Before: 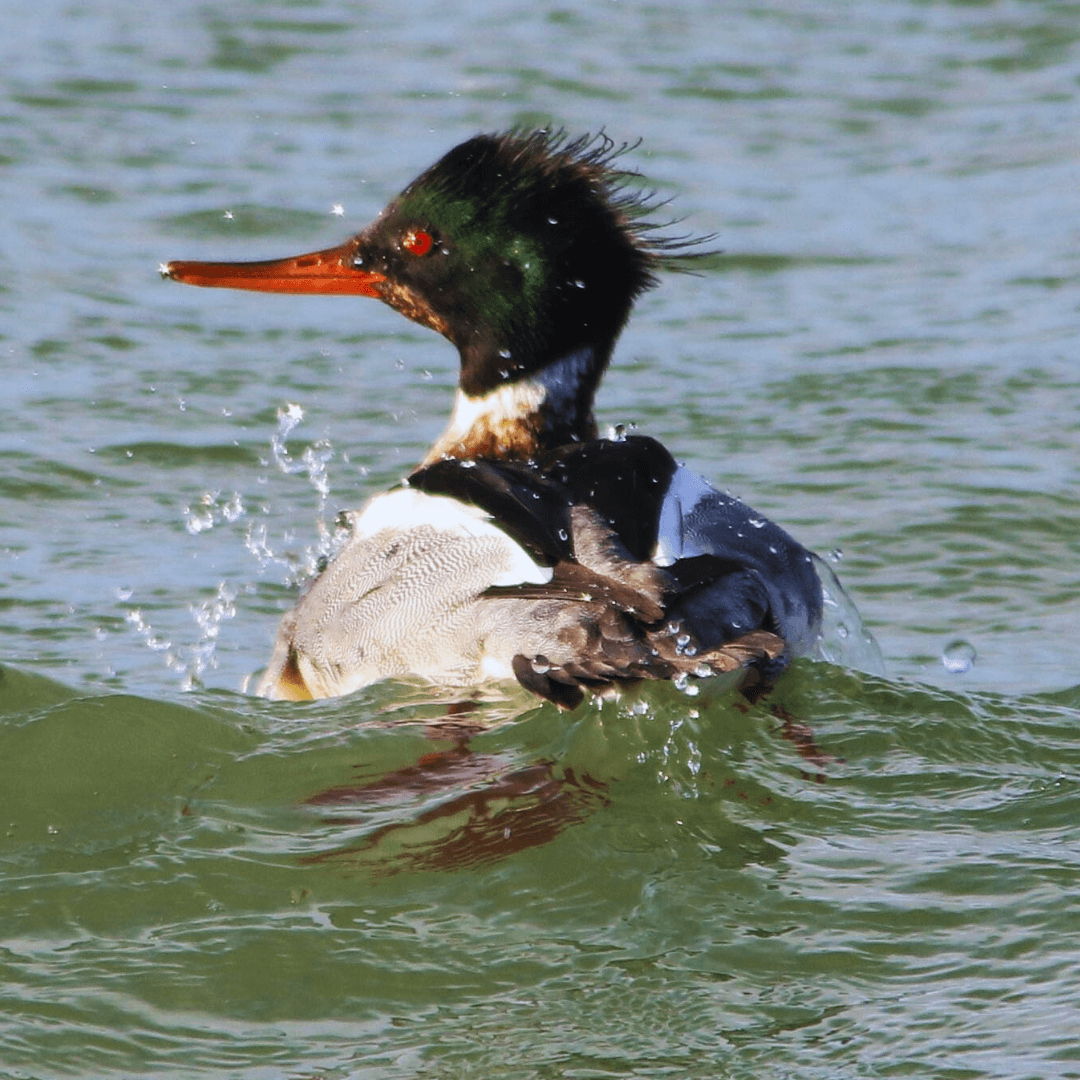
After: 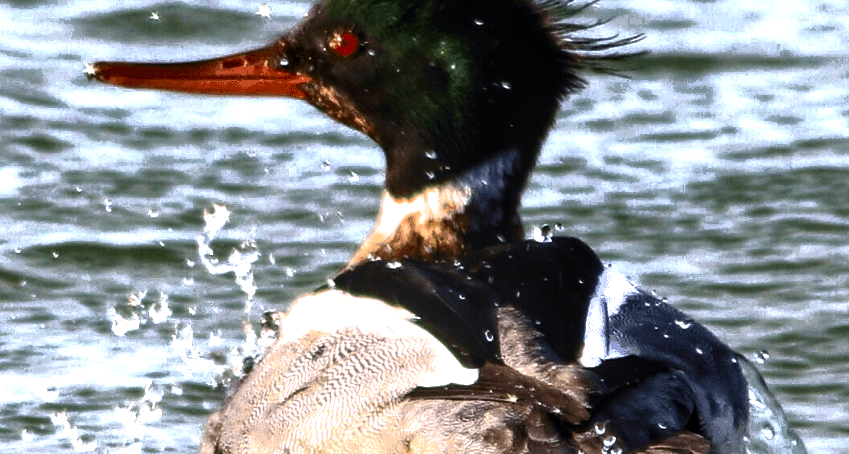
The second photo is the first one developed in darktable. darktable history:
local contrast: on, module defaults
crop: left 6.864%, top 18.438%, right 14.447%, bottom 39.507%
exposure: black level correction 0.001, exposure 0.5 EV, compensate highlight preservation false
contrast brightness saturation: contrast 0.298
color zones: curves: ch0 [(0.203, 0.433) (0.607, 0.517) (0.697, 0.696) (0.705, 0.897)]
base curve: curves: ch0 [(0, 0) (0.841, 0.609) (1, 1)], exposure shift 0.01, preserve colors none
